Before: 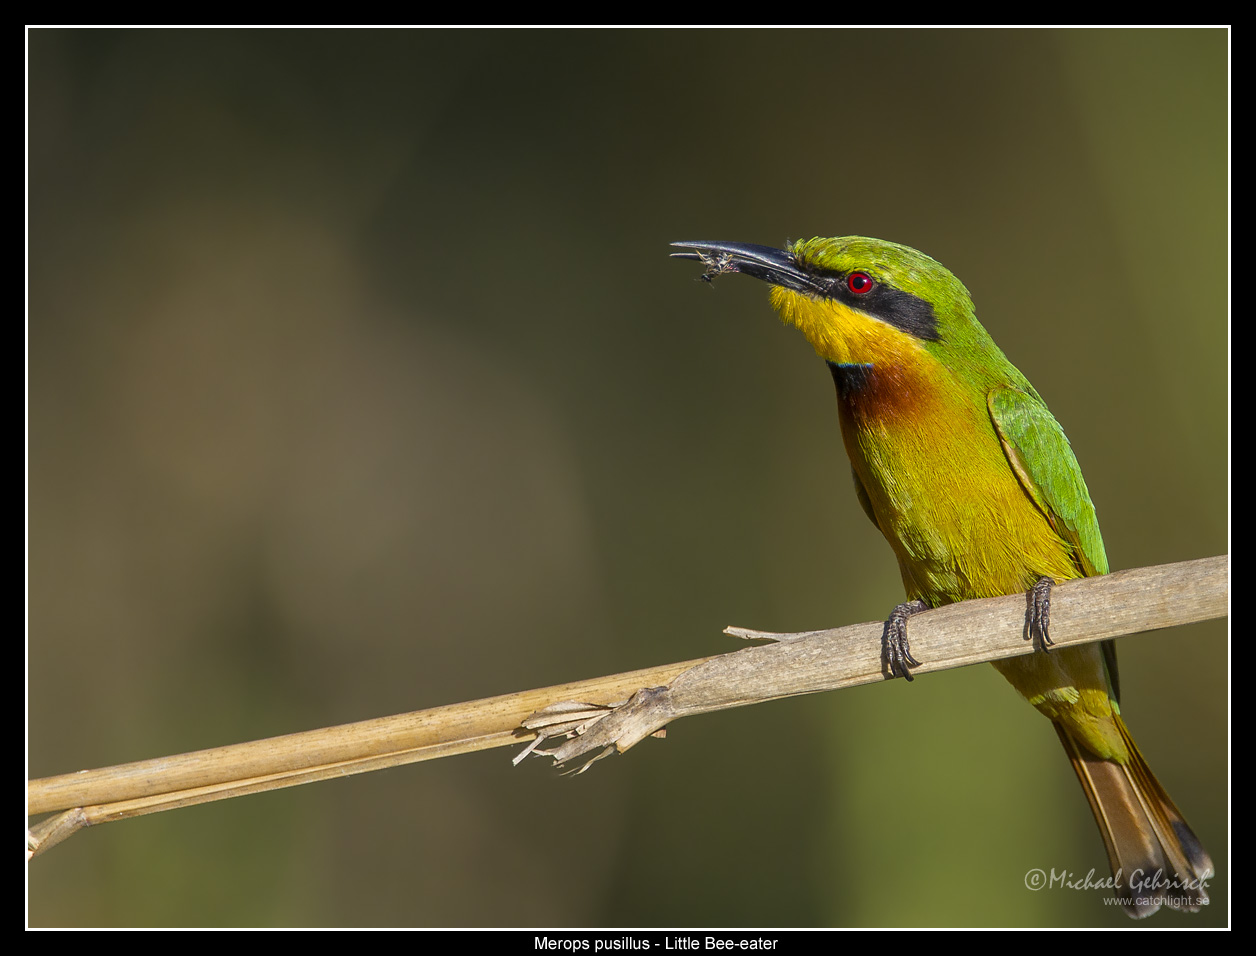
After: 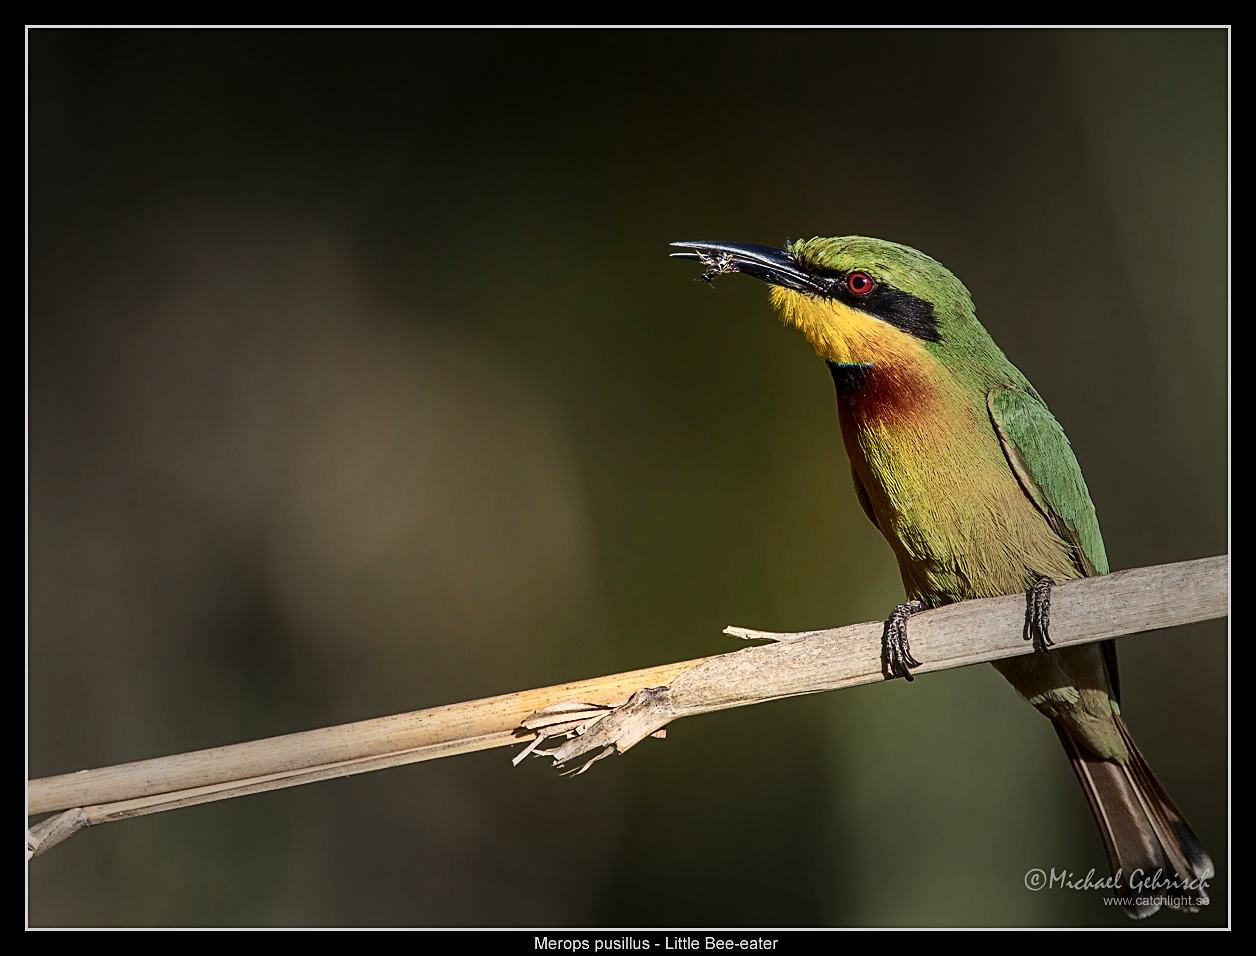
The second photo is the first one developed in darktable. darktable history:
exposure: exposure 0.173 EV, compensate highlight preservation false
sharpen: on, module defaults
contrast brightness saturation: contrast 0.292
vignetting: fall-off start 32.15%, fall-off radius 34.79%
